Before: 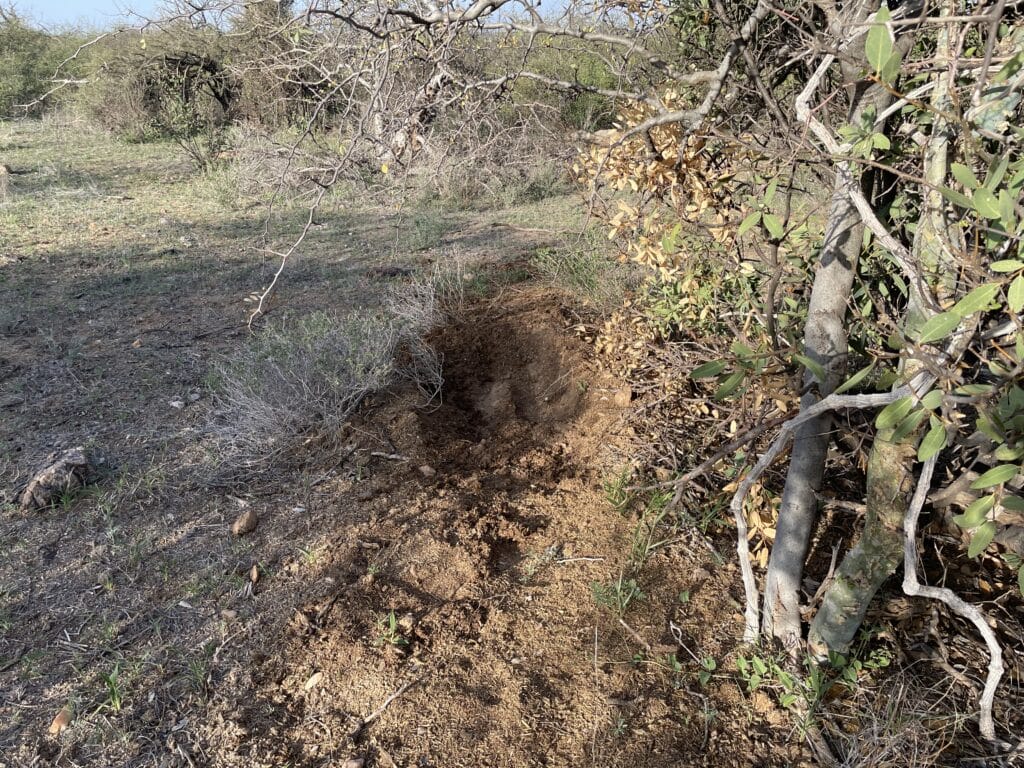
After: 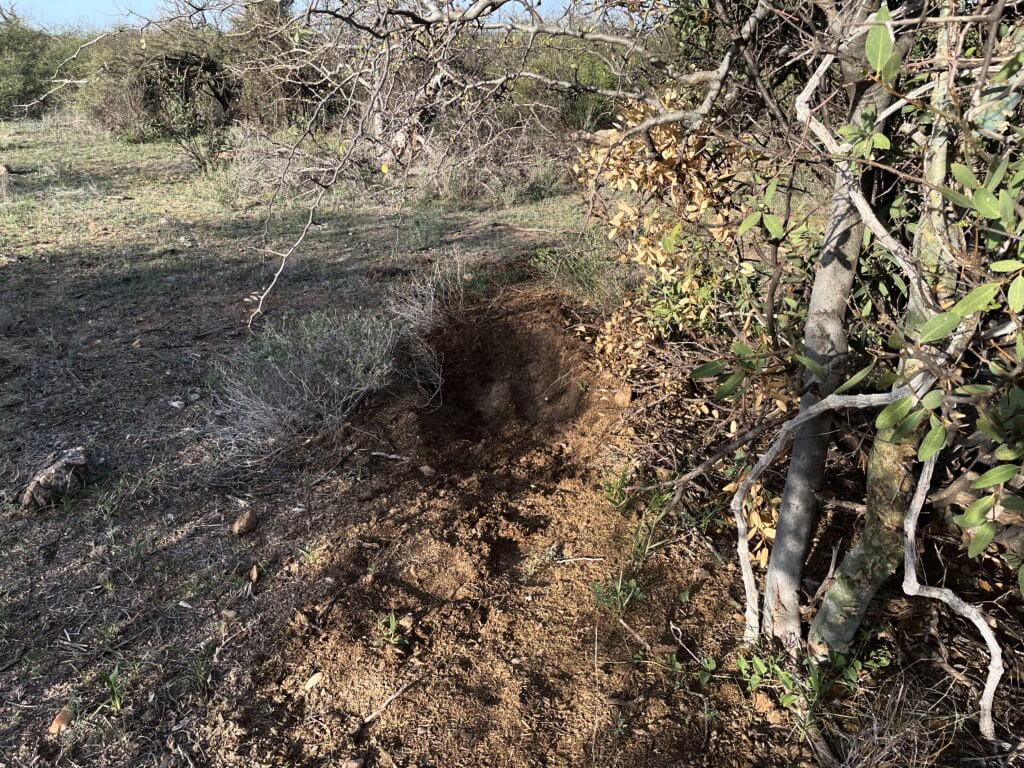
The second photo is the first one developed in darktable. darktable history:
tone curve: curves: ch0 [(0, 0) (0.003, 0.004) (0.011, 0.009) (0.025, 0.017) (0.044, 0.029) (0.069, 0.04) (0.1, 0.051) (0.136, 0.07) (0.177, 0.095) (0.224, 0.131) (0.277, 0.179) (0.335, 0.237) (0.399, 0.302) (0.468, 0.386) (0.543, 0.471) (0.623, 0.576) (0.709, 0.699) (0.801, 0.817) (0.898, 0.917) (1, 1)], color space Lab, linked channels, preserve colors none
